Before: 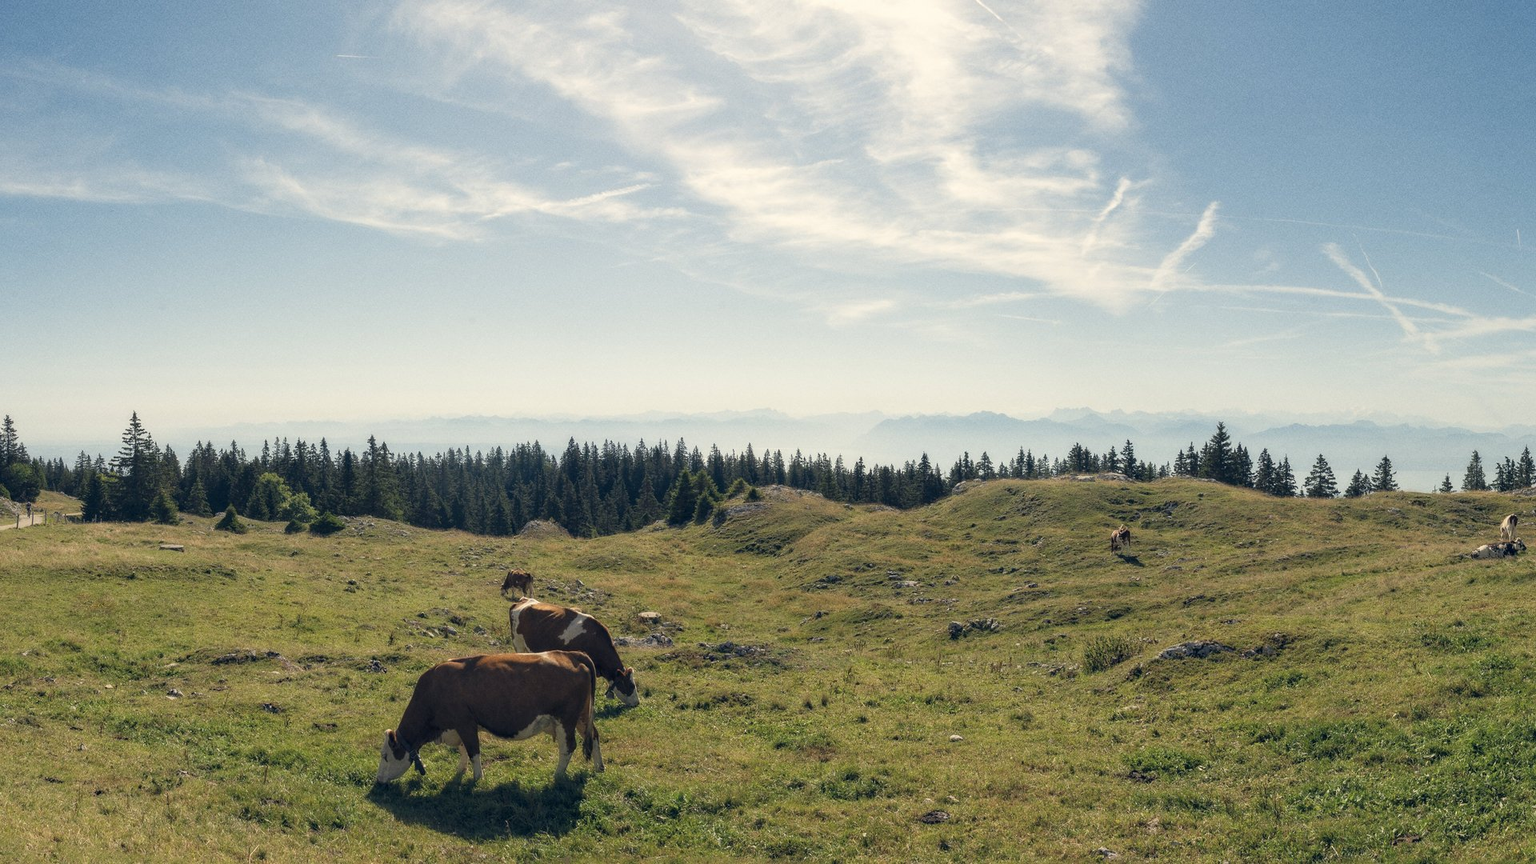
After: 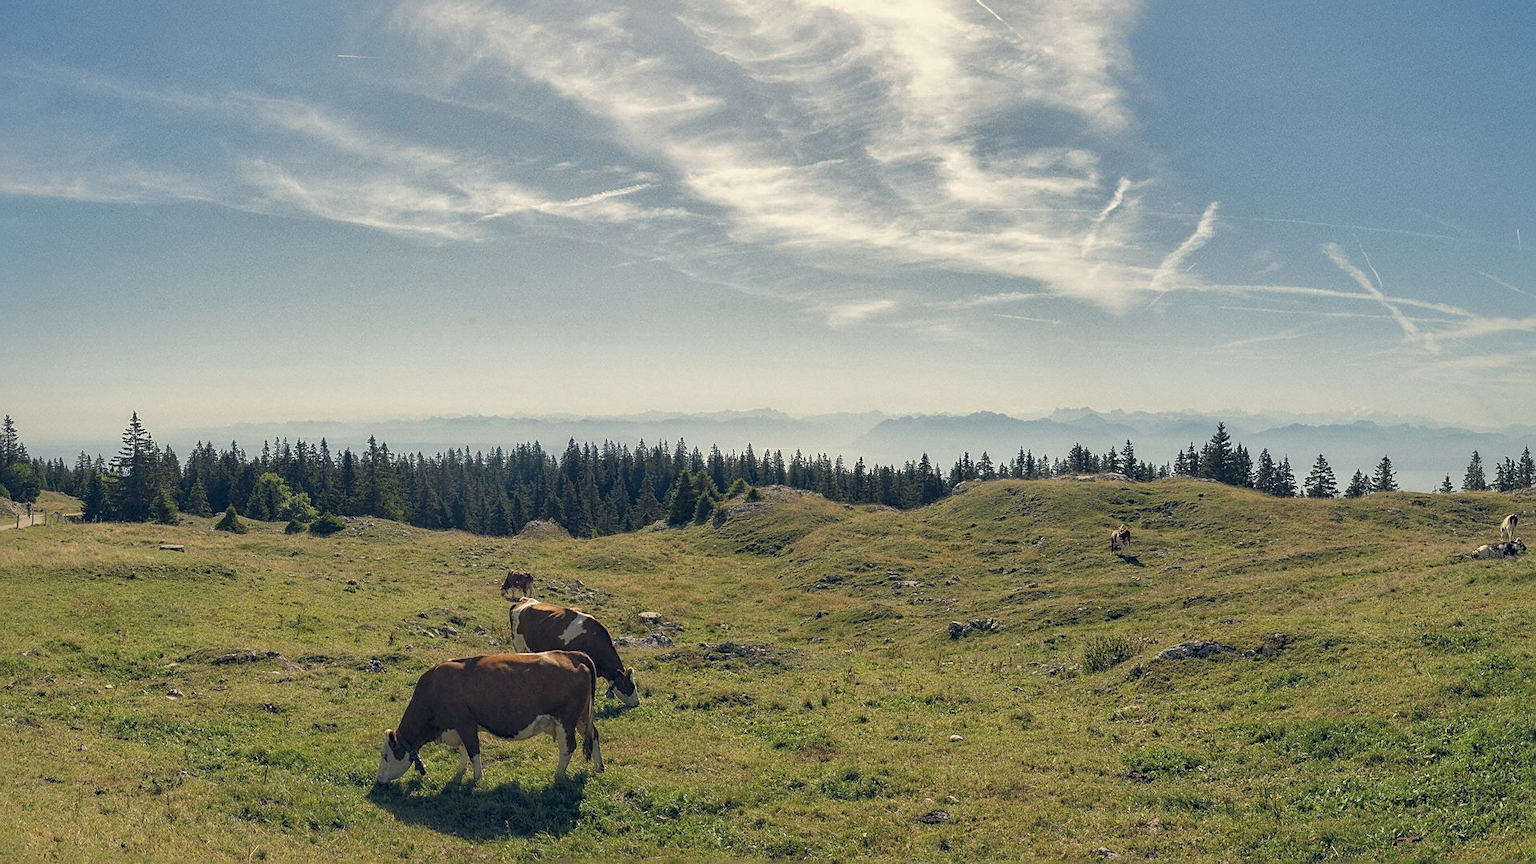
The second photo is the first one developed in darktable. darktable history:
shadows and highlights: shadows 40, highlights -60
sharpen: amount 0.478
